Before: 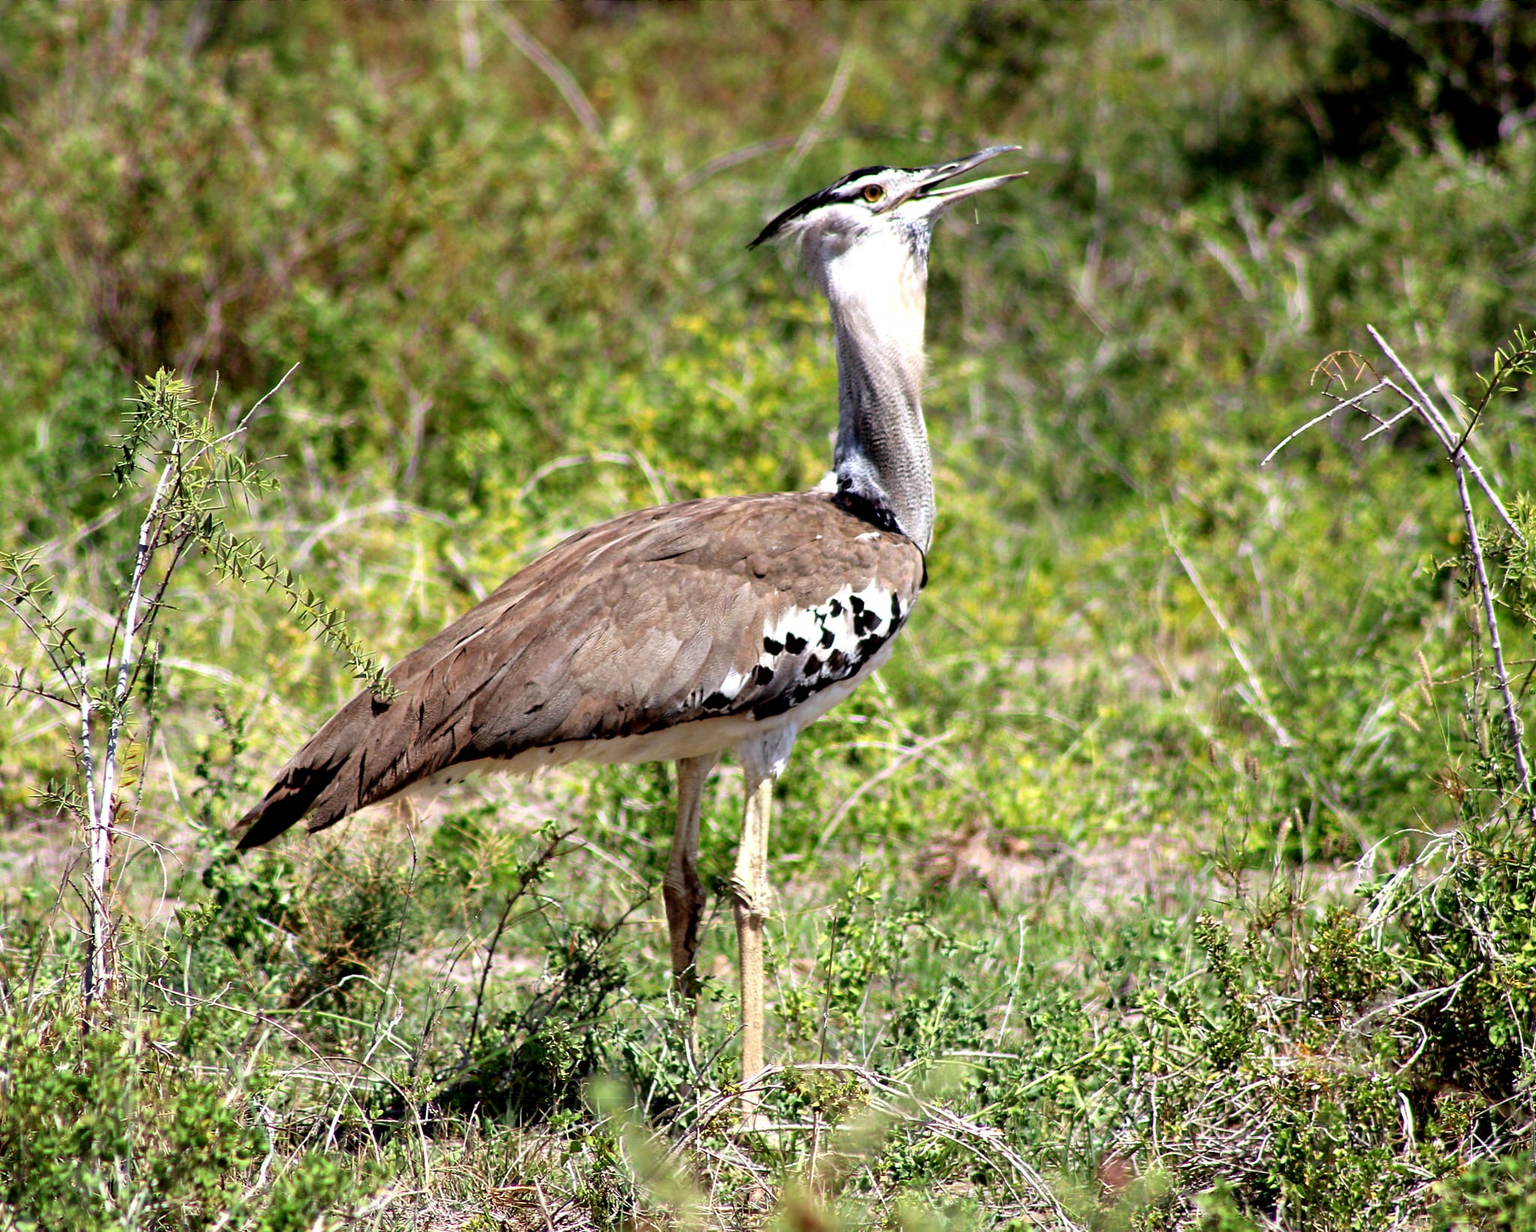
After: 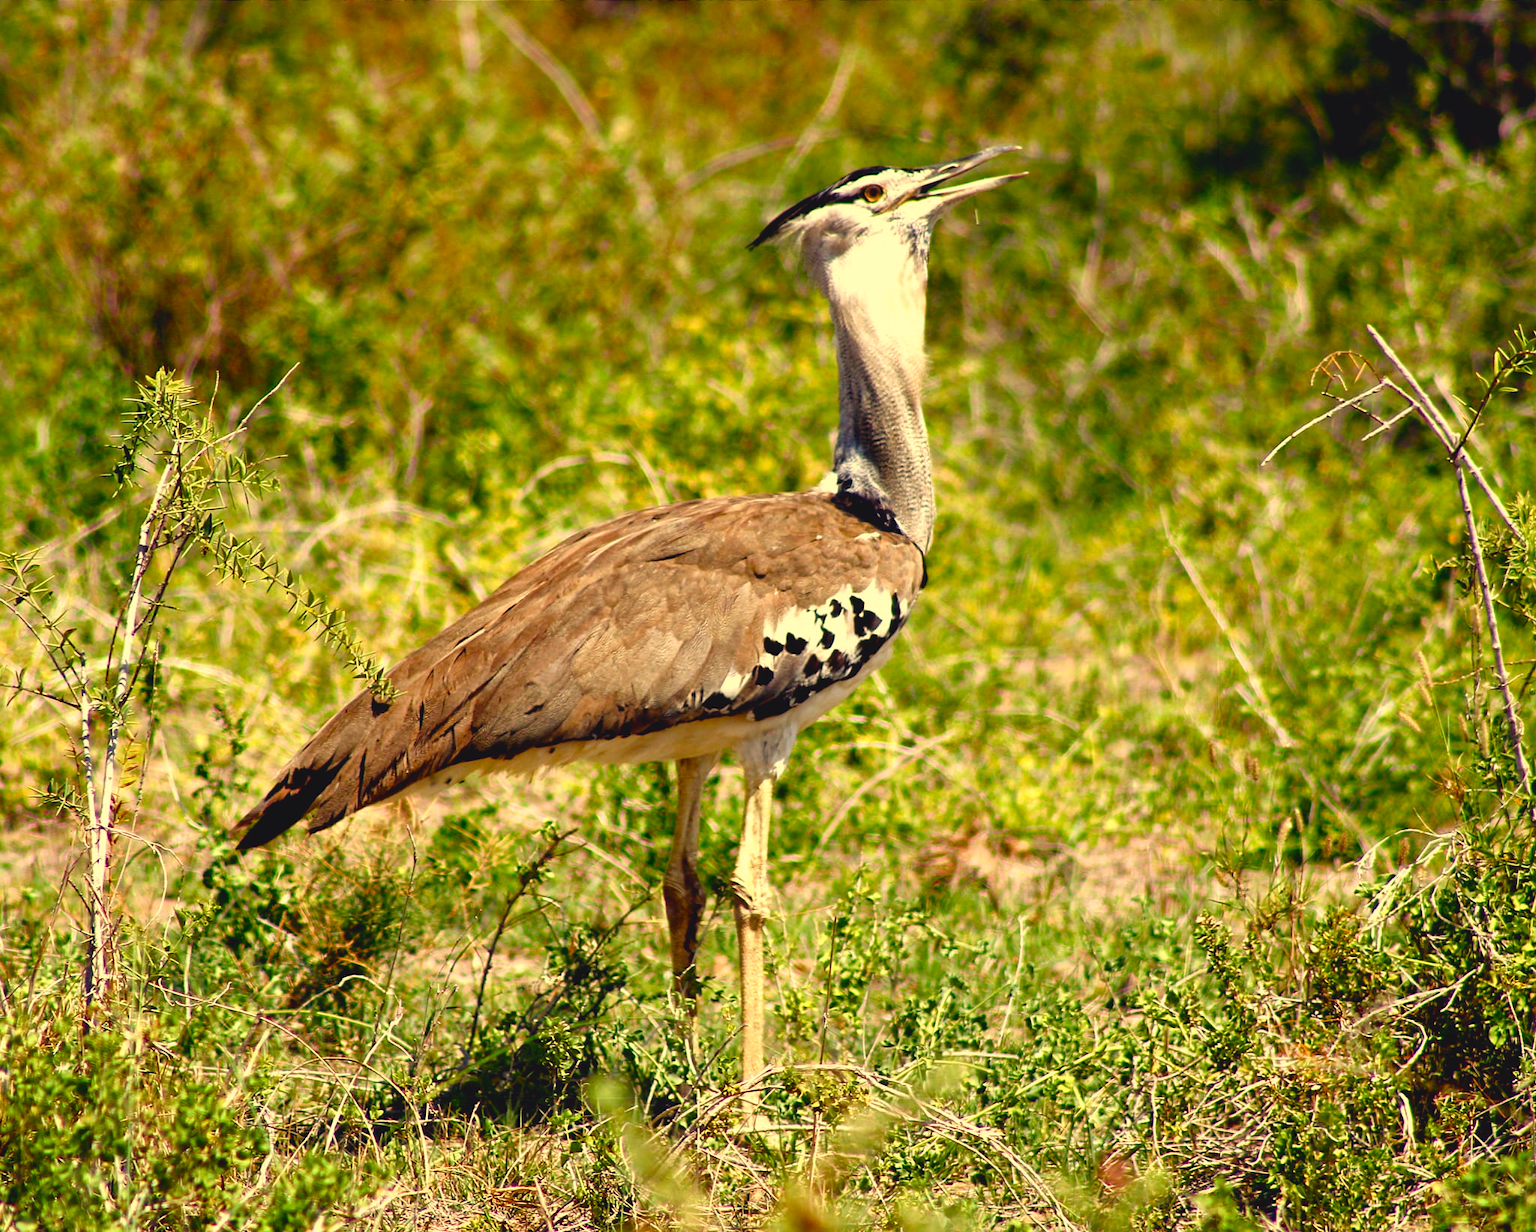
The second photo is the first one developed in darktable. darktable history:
color balance rgb: shadows lift › chroma 3%, shadows lift › hue 280.8°, power › hue 330°, highlights gain › chroma 3%, highlights gain › hue 75.6°, global offset › luminance 0.7%, perceptual saturation grading › global saturation 20%, perceptual saturation grading › highlights -25%, perceptual saturation grading › shadows 50%, global vibrance 20.33%
white balance: red 1.08, blue 0.791
